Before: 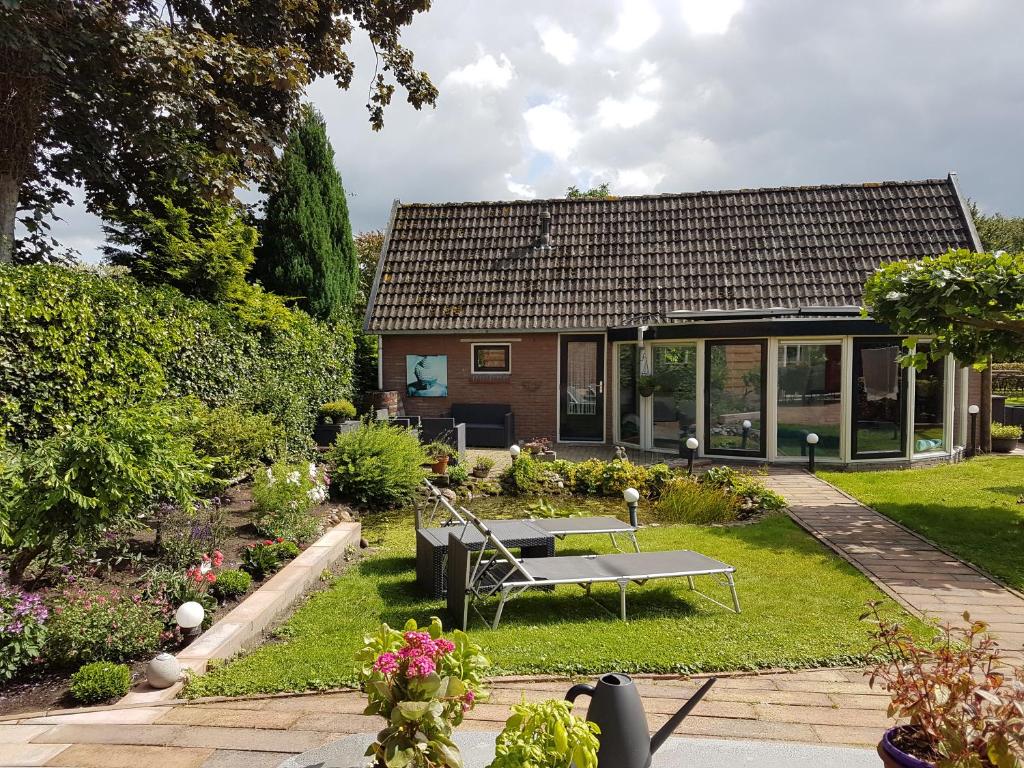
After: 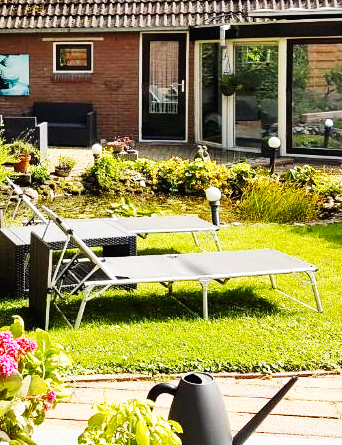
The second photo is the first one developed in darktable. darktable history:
crop: left 40.847%, top 39.264%, right 25.708%, bottom 2.747%
base curve: curves: ch0 [(0, 0) (0.007, 0.004) (0.027, 0.03) (0.046, 0.07) (0.207, 0.54) (0.442, 0.872) (0.673, 0.972) (1, 1)], preserve colors none
